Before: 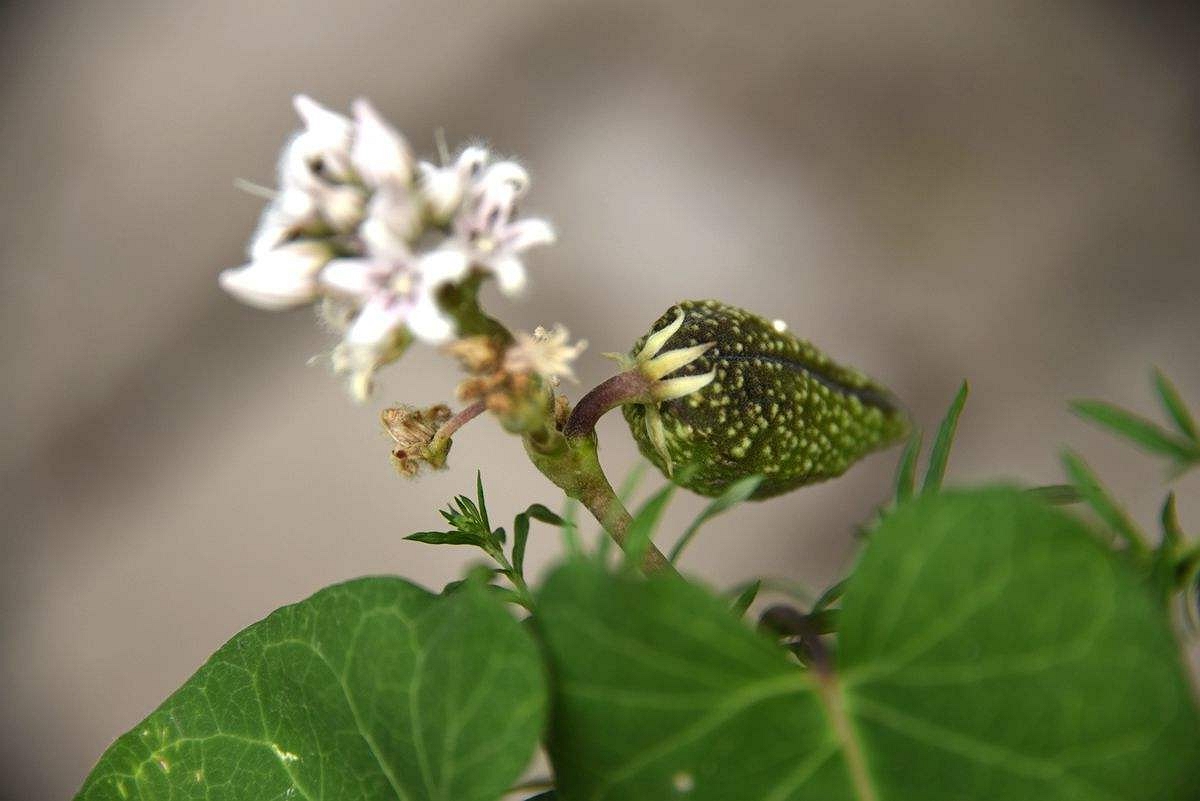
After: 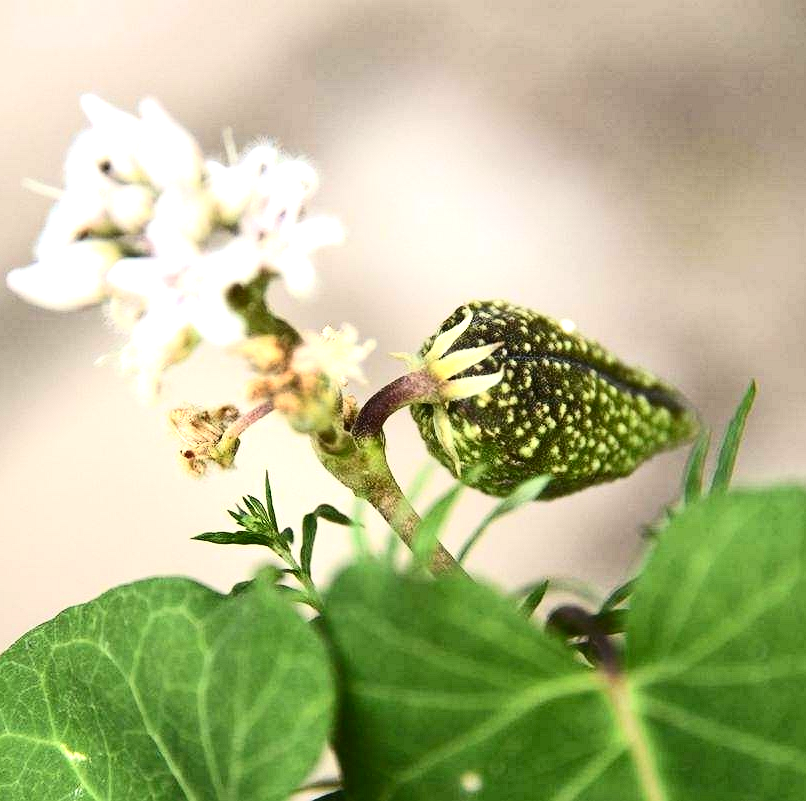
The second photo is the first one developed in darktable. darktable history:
exposure: black level correction 0, exposure 1.095 EV, compensate exposure bias true, compensate highlight preservation false
crop and rotate: left 17.748%, right 15.084%
contrast brightness saturation: contrast 0.284
